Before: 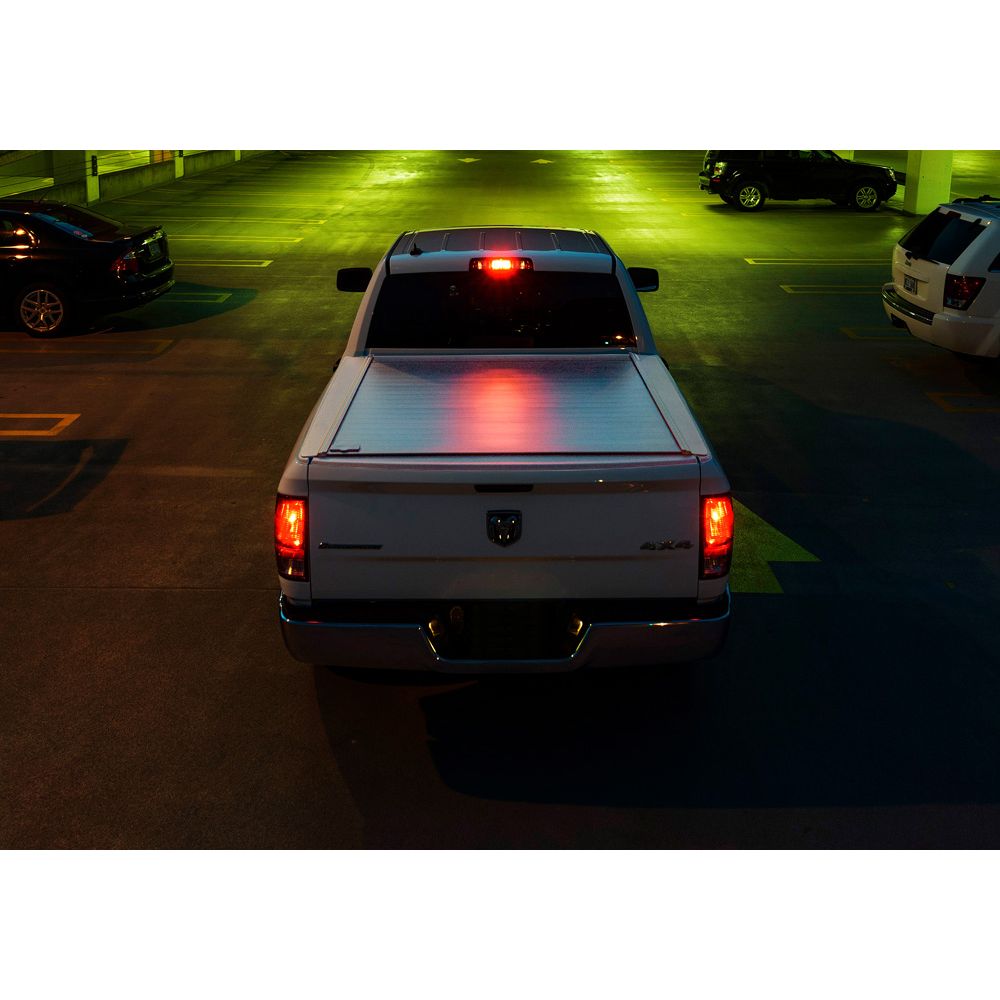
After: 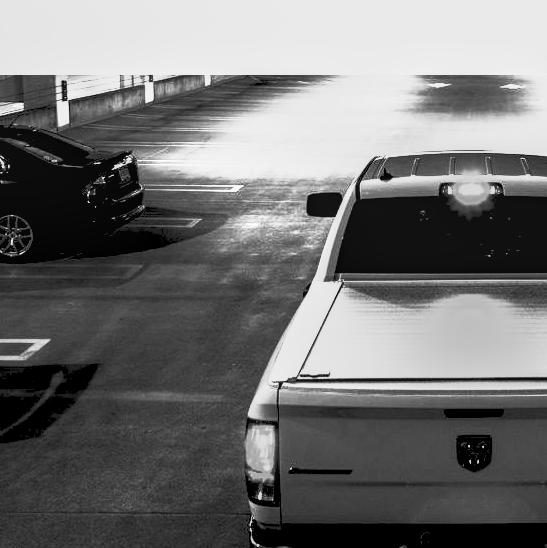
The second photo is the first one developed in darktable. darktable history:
color correction: highlights a* 14.52, highlights b* 4.84
crop and rotate: left 3.047%, top 7.509%, right 42.236%, bottom 37.598%
rgb levels: levels [[0.01, 0.419, 0.839], [0, 0.5, 1], [0, 0.5, 1]]
local contrast: on, module defaults
contrast brightness saturation: contrast 1, brightness 1, saturation 1
exposure: black level correction 0, exposure 0.7 EV, compensate exposure bias true, compensate highlight preservation false
monochrome: a -71.75, b 75.82
